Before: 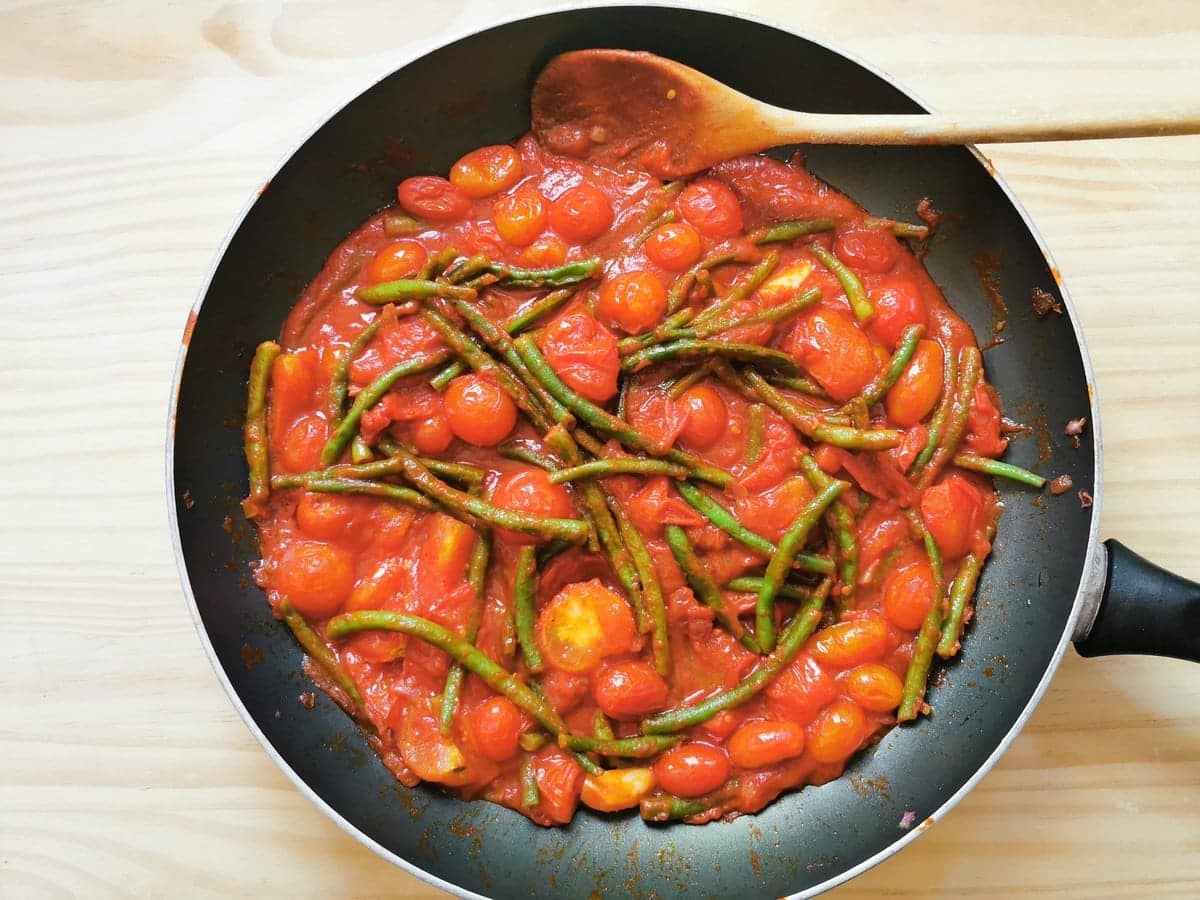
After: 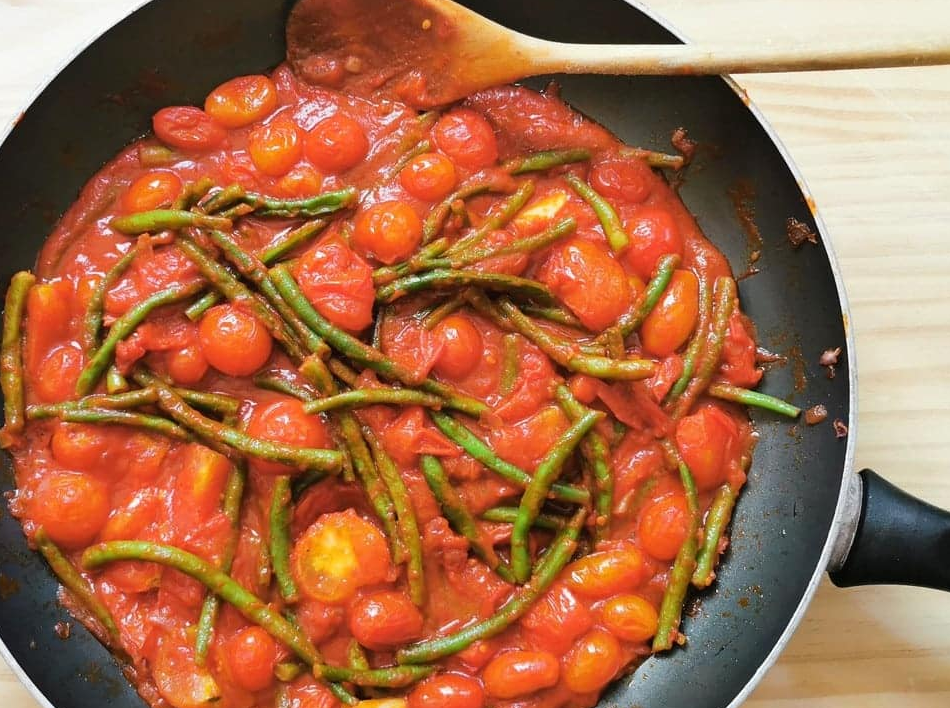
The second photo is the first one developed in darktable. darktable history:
crop and rotate: left 20.455%, top 7.817%, right 0.327%, bottom 13.516%
